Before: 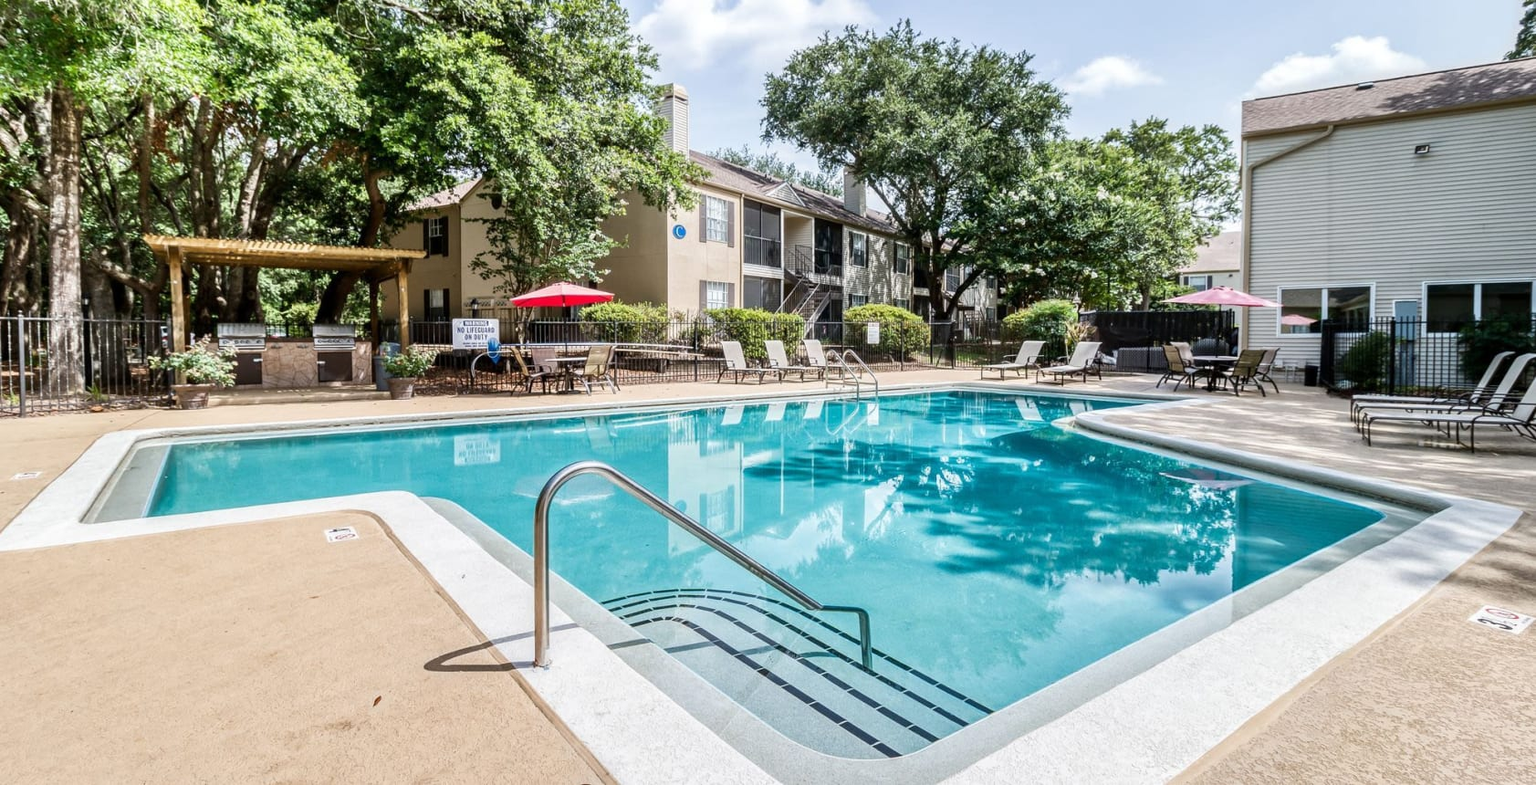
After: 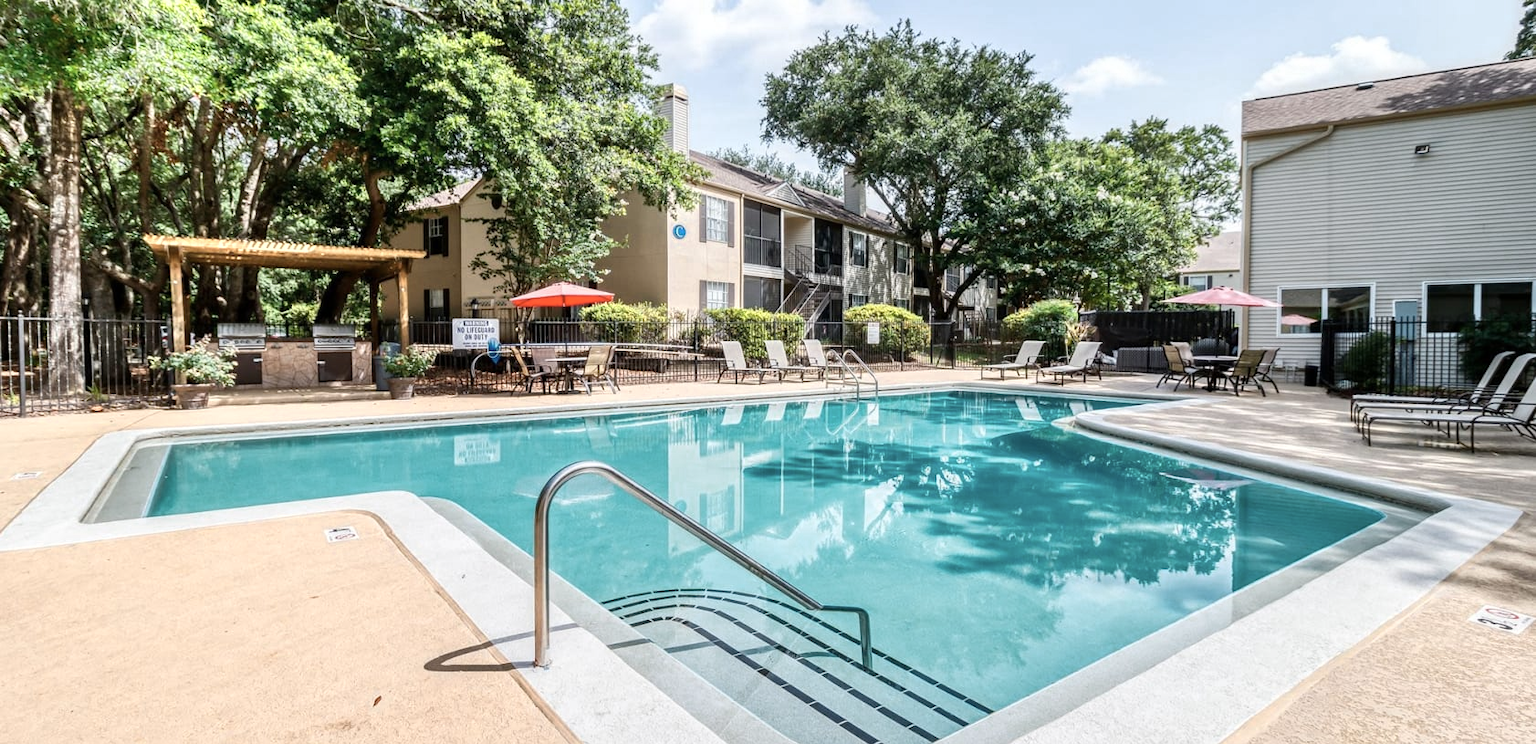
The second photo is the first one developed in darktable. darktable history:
crop and rotate: top 0%, bottom 5.097%
color zones: curves: ch0 [(0.018, 0.548) (0.224, 0.64) (0.425, 0.447) (0.675, 0.575) (0.732, 0.579)]; ch1 [(0.066, 0.487) (0.25, 0.5) (0.404, 0.43) (0.75, 0.421) (0.956, 0.421)]; ch2 [(0.044, 0.561) (0.215, 0.465) (0.399, 0.544) (0.465, 0.548) (0.614, 0.447) (0.724, 0.43) (0.882, 0.623) (0.956, 0.632)]
